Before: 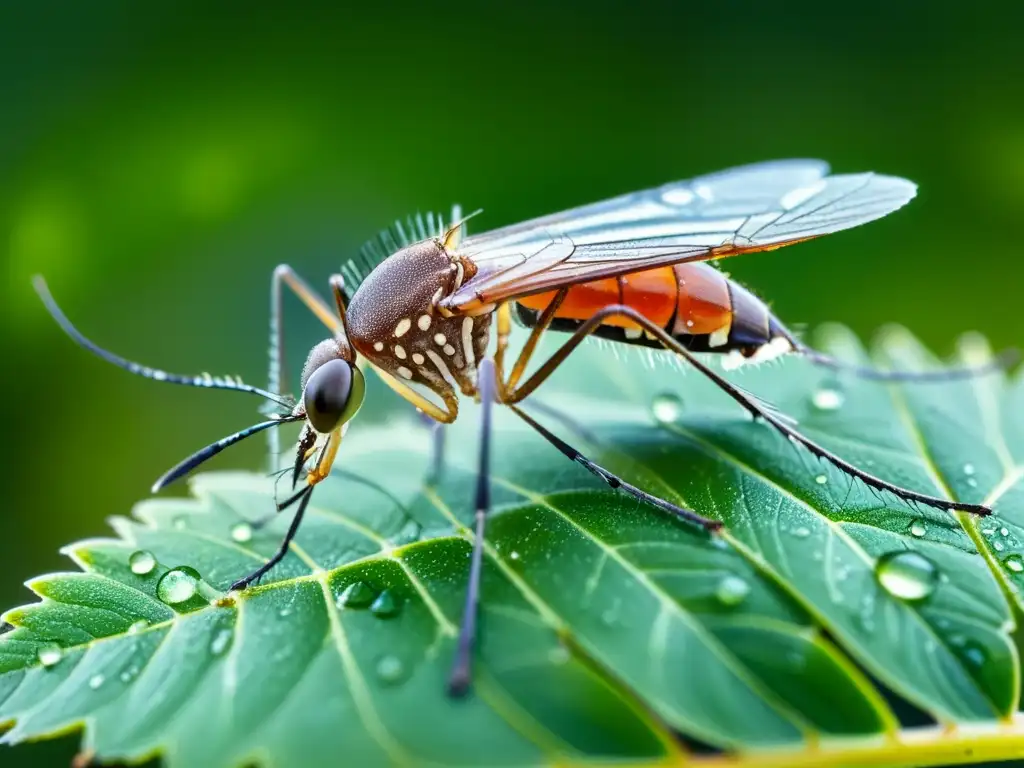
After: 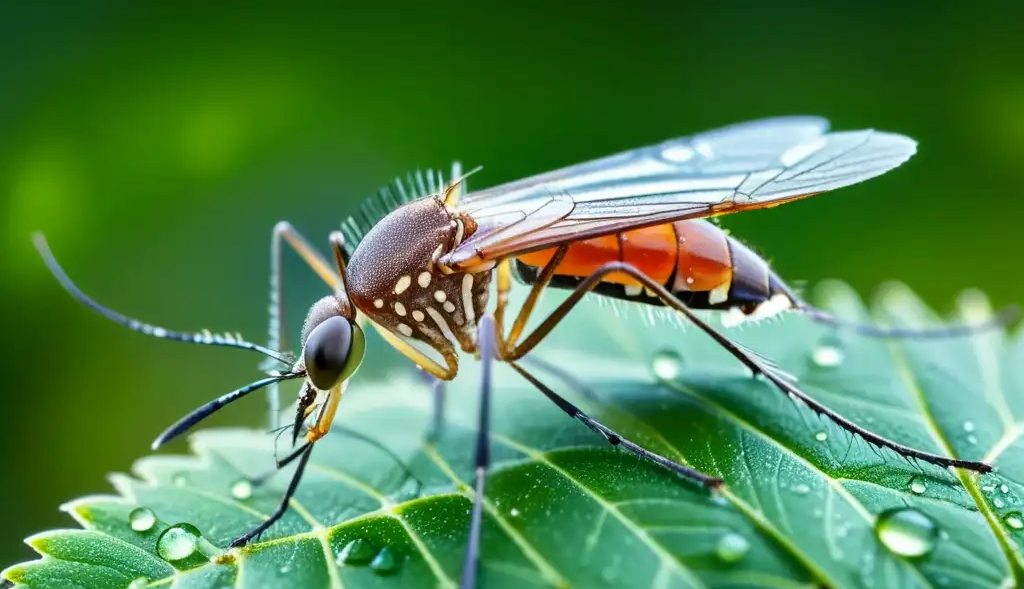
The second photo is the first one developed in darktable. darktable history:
crop: top 5.667%, bottom 17.637%
